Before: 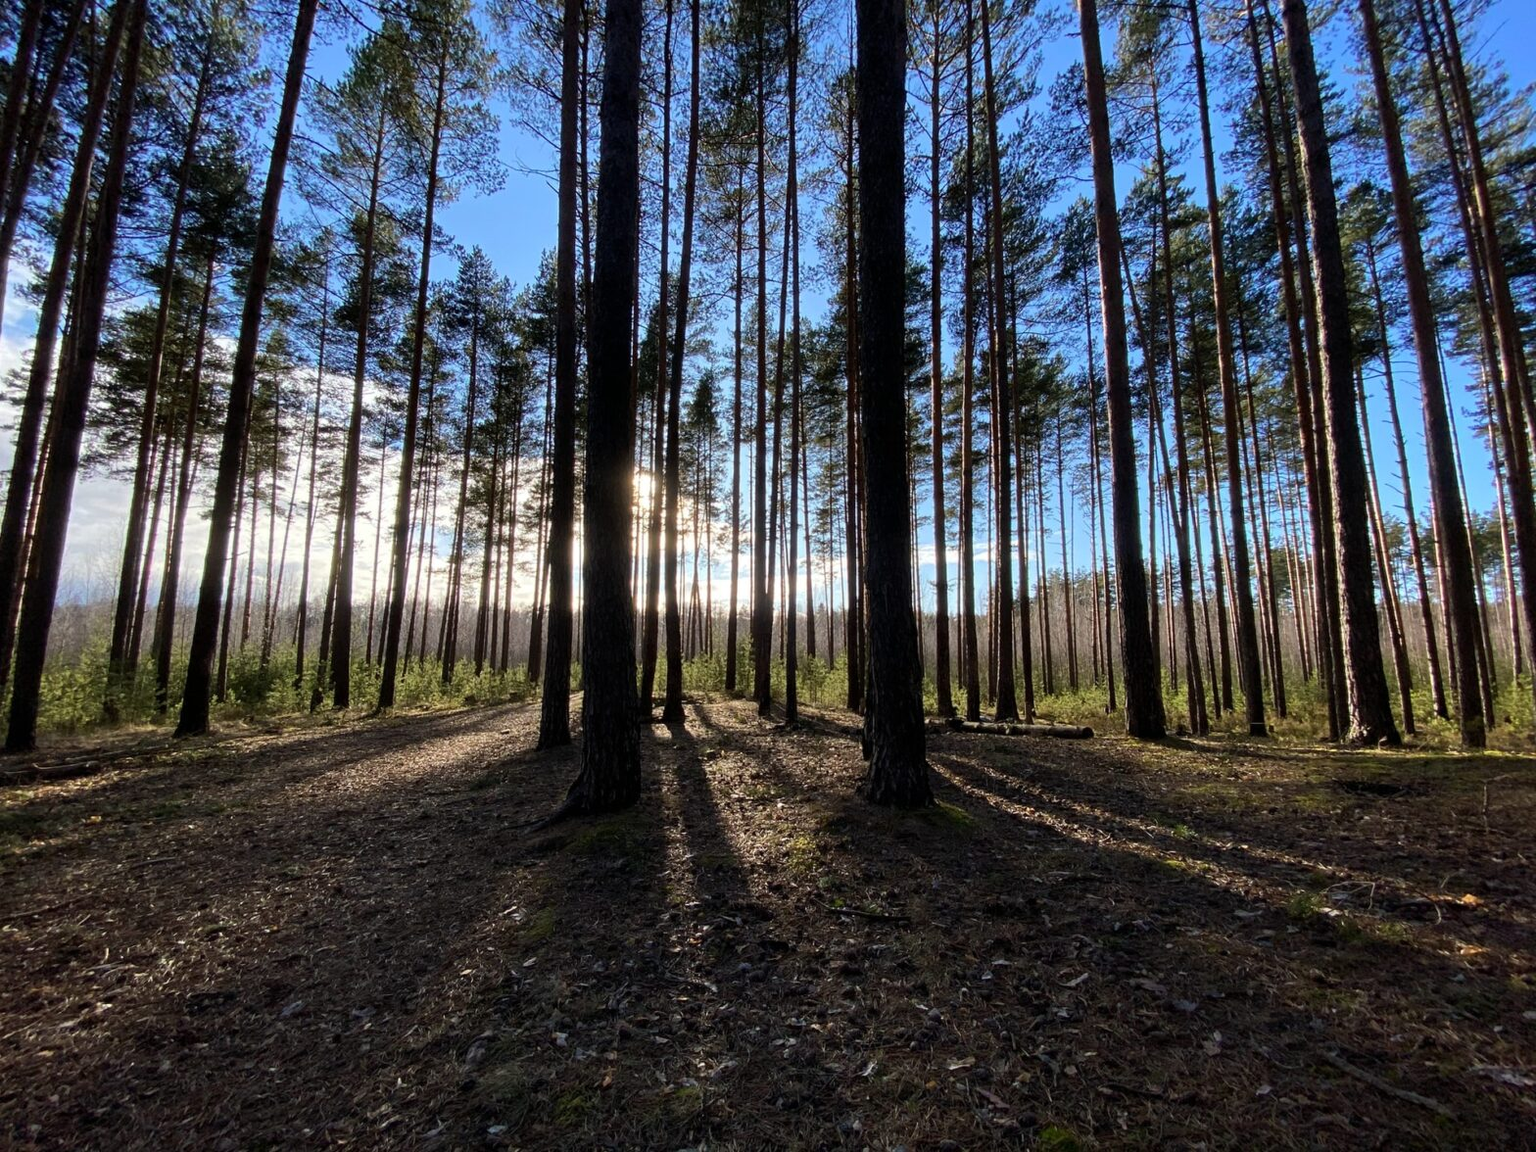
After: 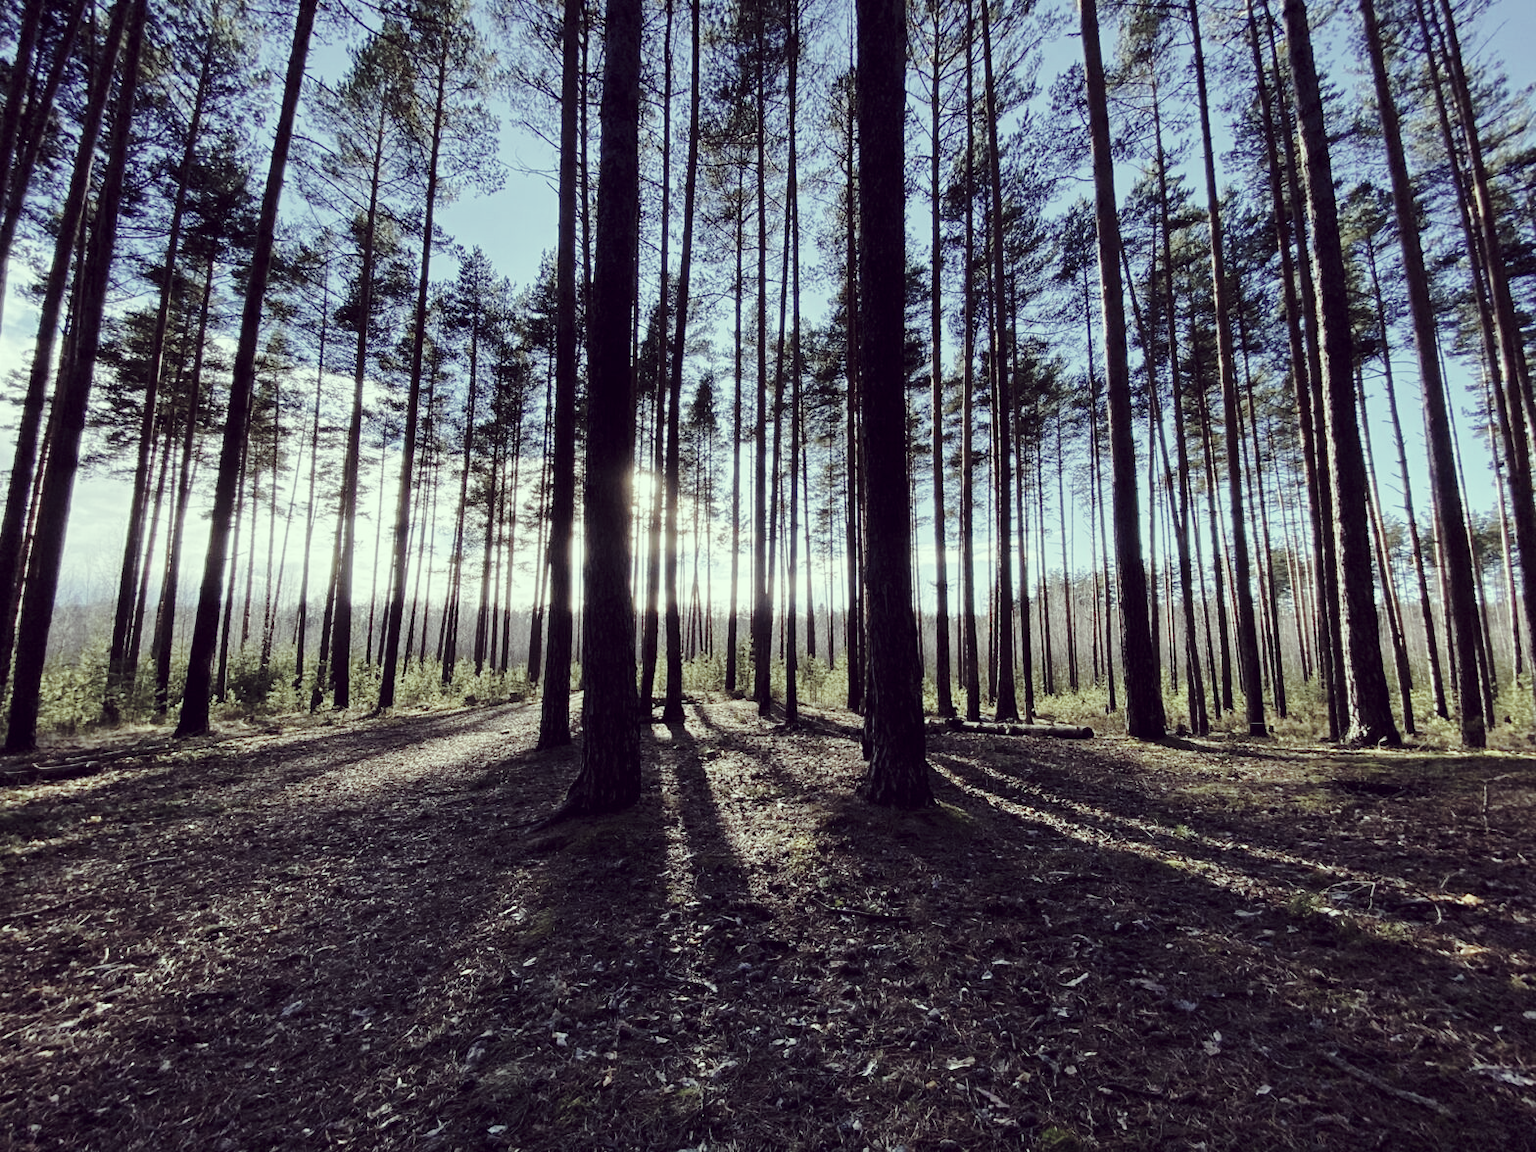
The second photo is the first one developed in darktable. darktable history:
white balance: red 0.954, blue 1.079
base curve: curves: ch0 [(0, 0) (0.032, 0.037) (0.105, 0.228) (0.435, 0.76) (0.856, 0.983) (1, 1)], preserve colors none
tone equalizer: -8 EV 0.25 EV, -7 EV 0.417 EV, -6 EV 0.417 EV, -5 EV 0.25 EV, -3 EV -0.25 EV, -2 EV -0.417 EV, -1 EV -0.417 EV, +0 EV -0.25 EV, edges refinement/feathering 500, mask exposure compensation -1.57 EV, preserve details guided filter
color correction: highlights a* -20.17, highlights b* 20.27, shadows a* 20.03, shadows b* -20.46, saturation 0.43
